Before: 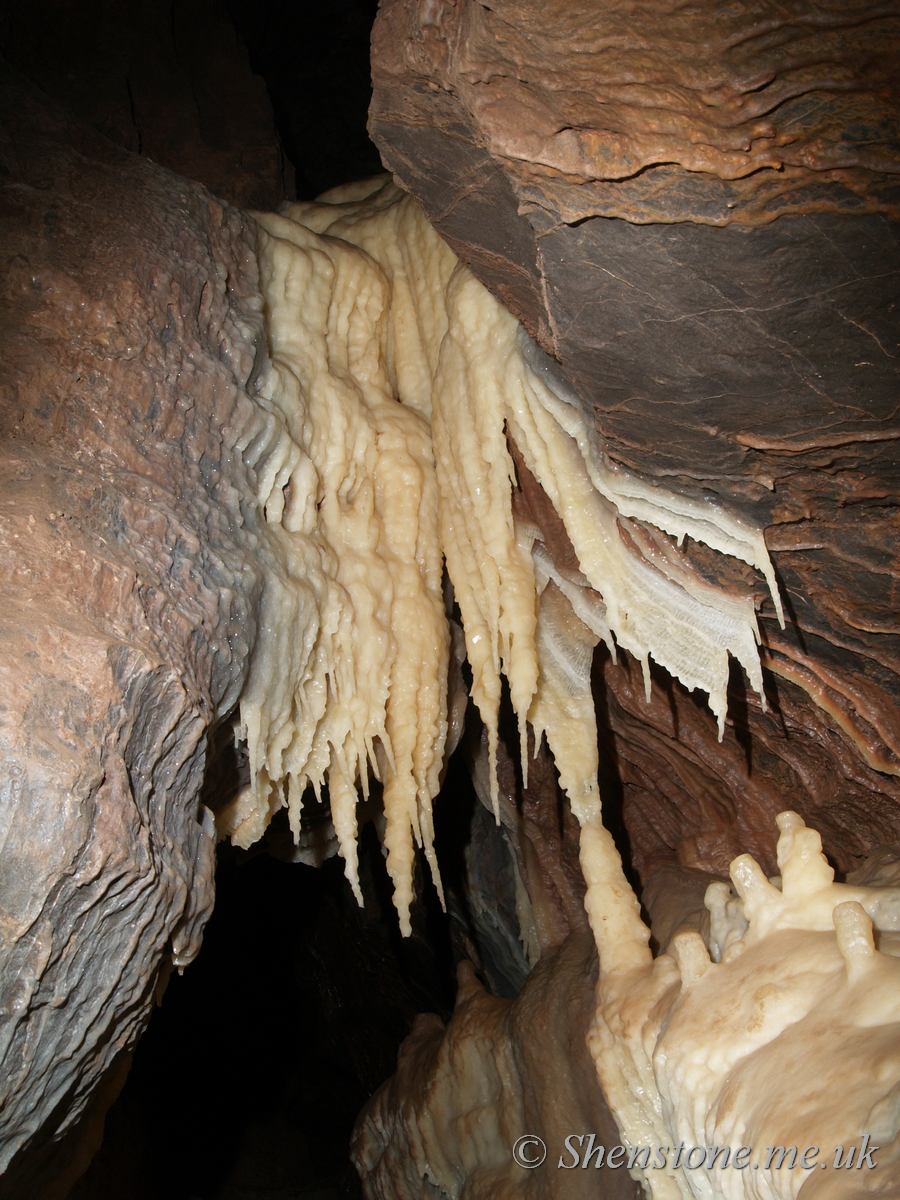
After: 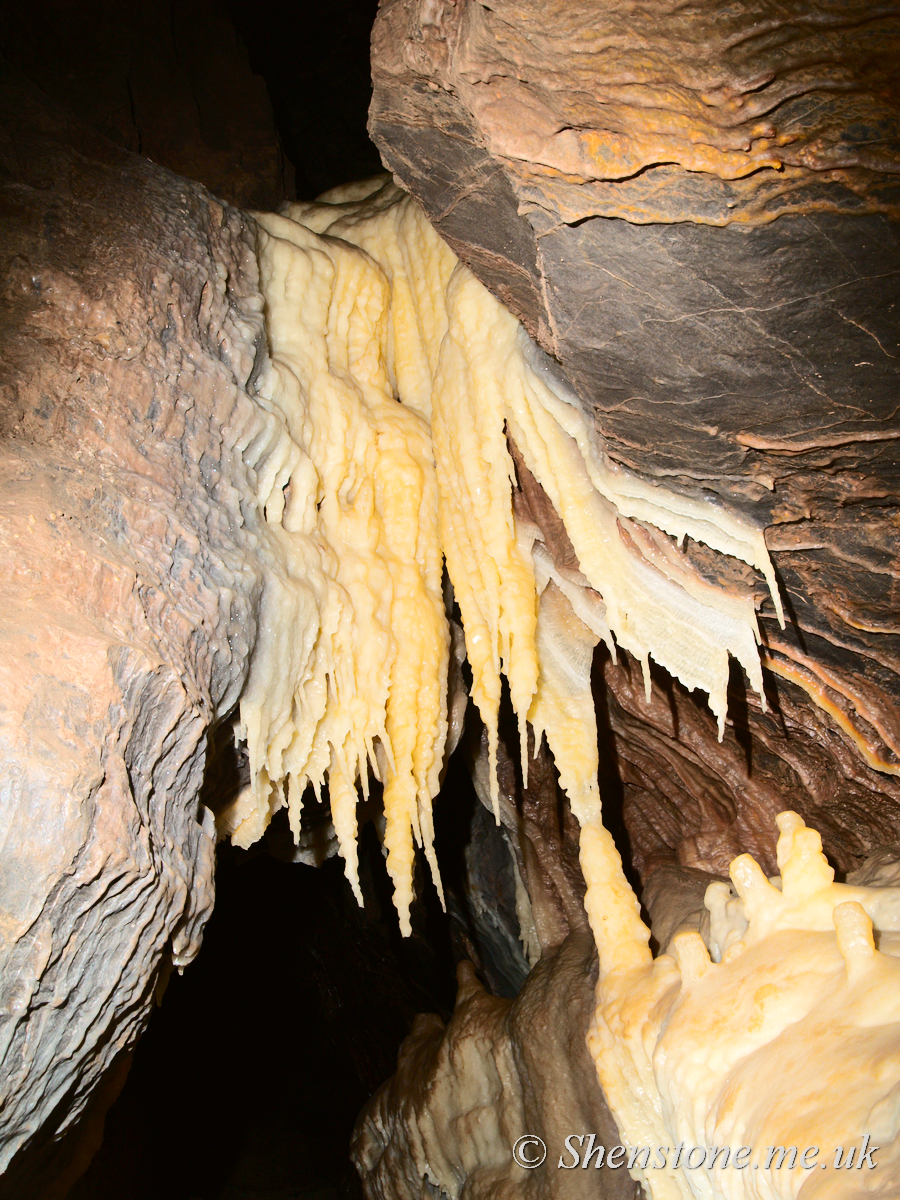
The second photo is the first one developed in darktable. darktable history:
exposure: black level correction 0.001, exposure 0.499 EV, compensate highlight preservation false
tone curve: curves: ch0 [(0, 0.011) (0.104, 0.085) (0.236, 0.234) (0.398, 0.507) (0.472, 0.62) (0.641, 0.773) (0.835, 0.883) (1, 0.961)]; ch1 [(0, 0) (0.353, 0.344) (0.43, 0.401) (0.479, 0.476) (0.502, 0.504) (0.54, 0.542) (0.602, 0.613) (0.638, 0.668) (0.693, 0.727) (1, 1)]; ch2 [(0, 0) (0.34, 0.314) (0.434, 0.43) (0.5, 0.506) (0.528, 0.534) (0.55, 0.567) (0.595, 0.613) (0.644, 0.729) (1, 1)], color space Lab, independent channels, preserve colors none
